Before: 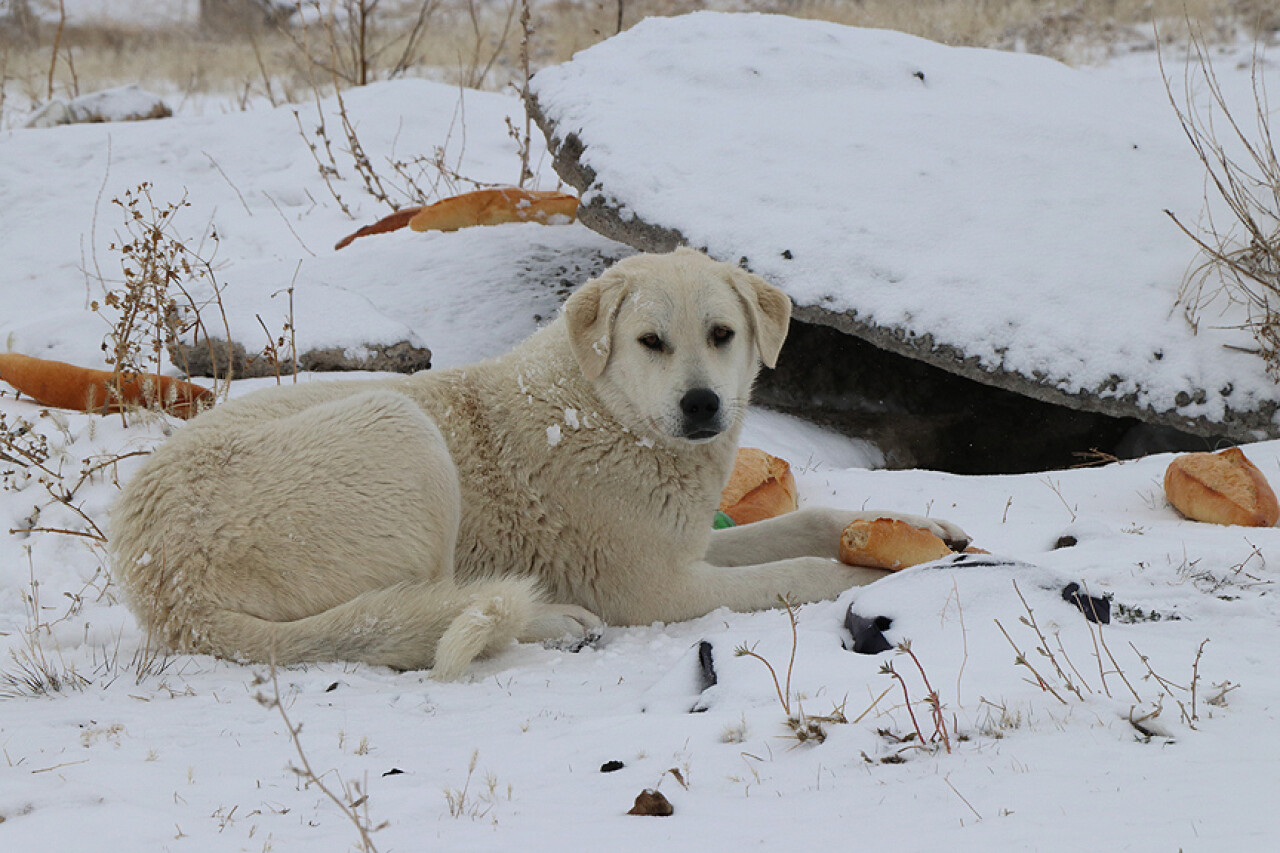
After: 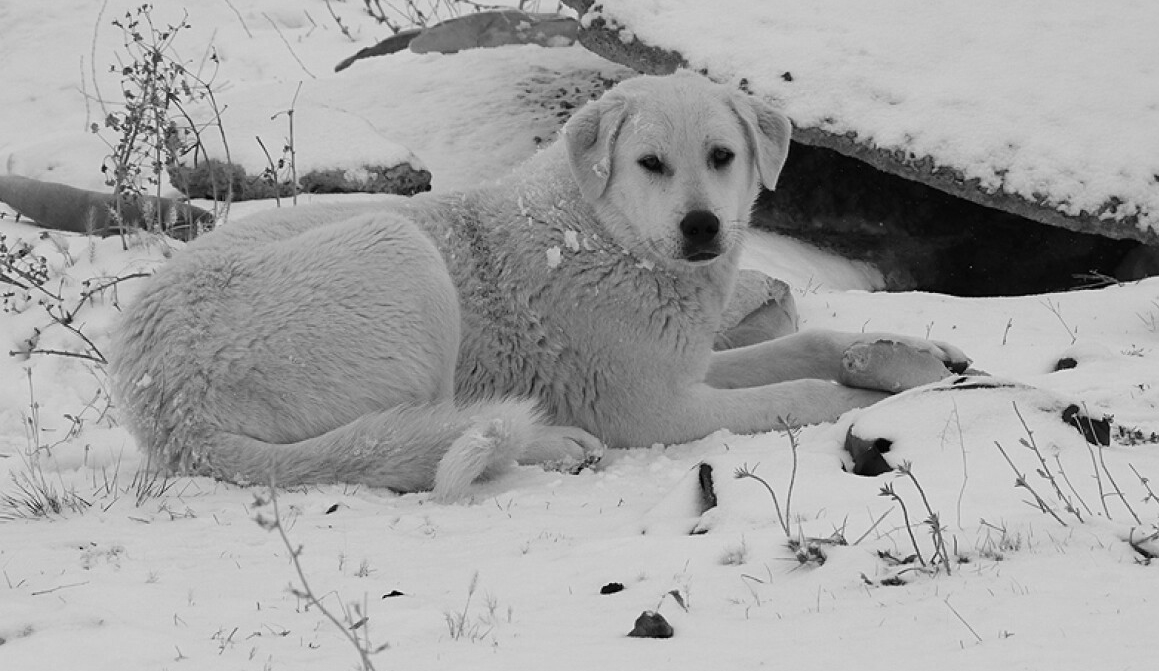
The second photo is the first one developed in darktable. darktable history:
white balance: red 1.05, blue 1.072
crop: top 20.916%, right 9.437%, bottom 0.316%
monochrome: on, module defaults
